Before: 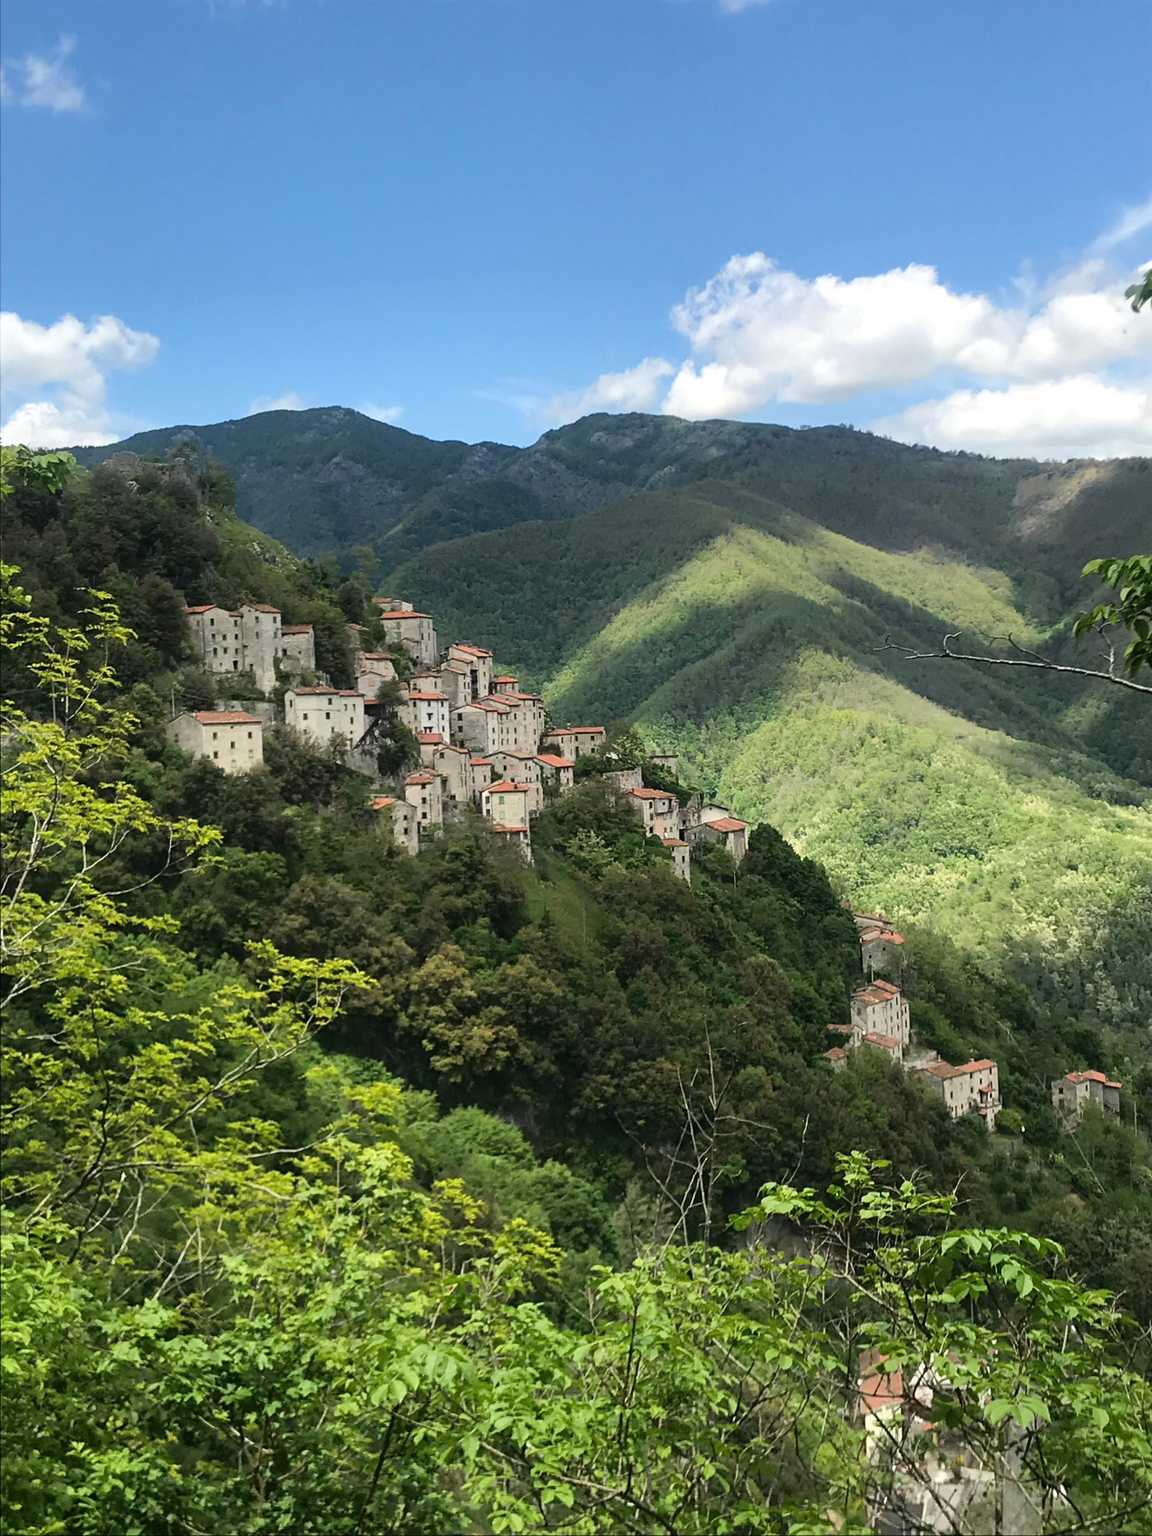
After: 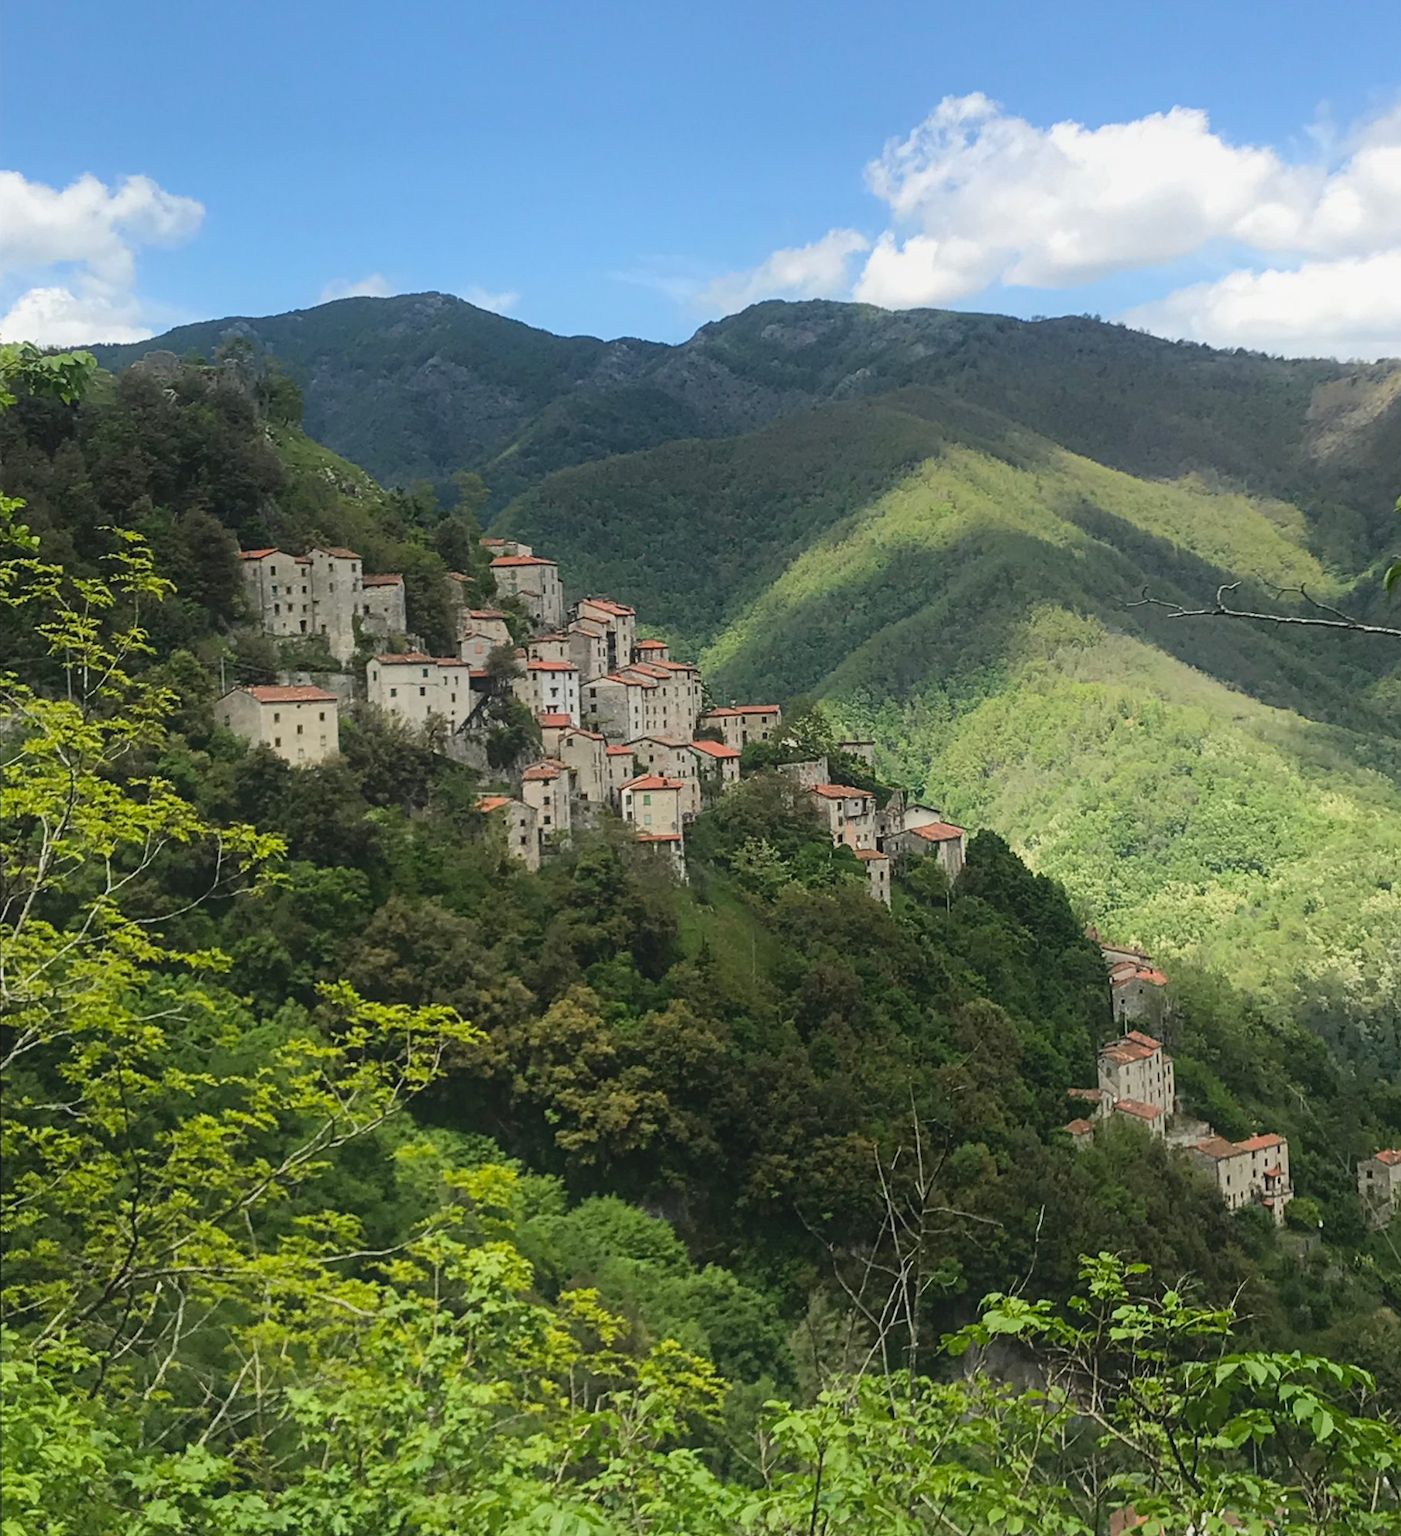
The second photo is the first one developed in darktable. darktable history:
crop and rotate: angle 0.076°, top 11.719%, right 5.566%, bottom 10.646%
contrast equalizer: y [[0.439, 0.44, 0.442, 0.457, 0.493, 0.498], [0.5 ×6], [0.5 ×6], [0 ×6], [0 ×6]]
